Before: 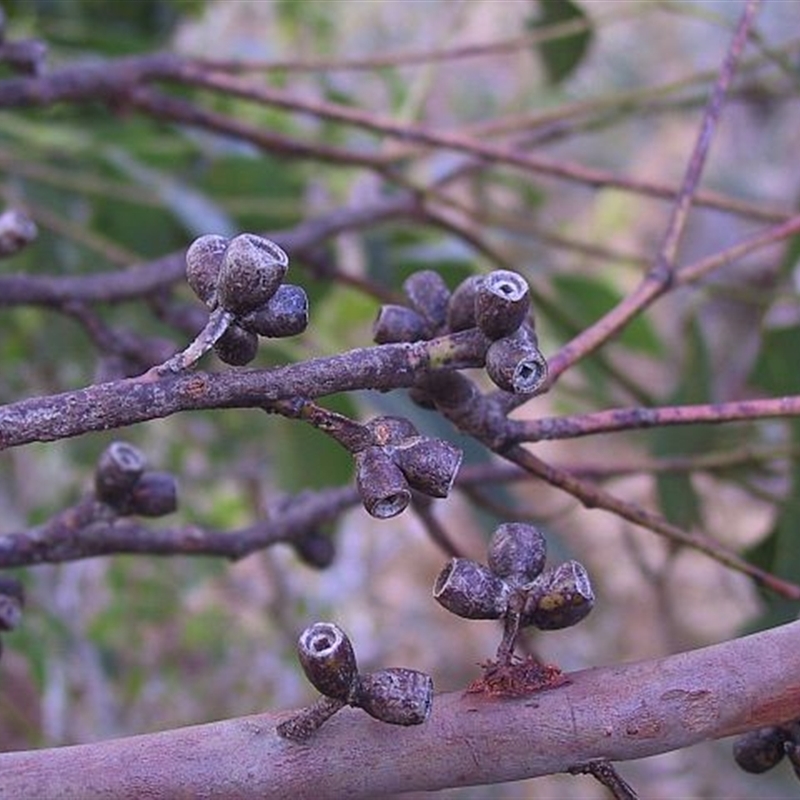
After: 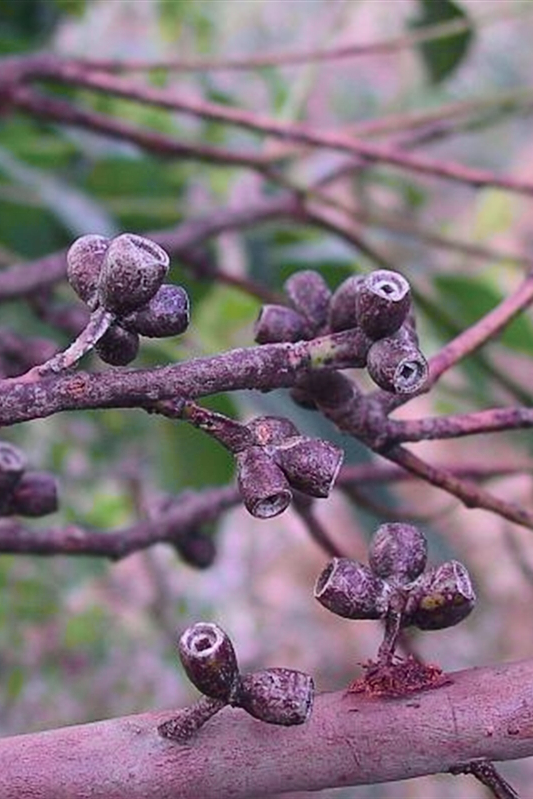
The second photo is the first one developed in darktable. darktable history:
crop and rotate: left 15.055%, right 18.278%
tone curve: curves: ch0 [(0, 0.003) (0.056, 0.041) (0.211, 0.187) (0.482, 0.519) (0.836, 0.864) (0.997, 0.984)]; ch1 [(0, 0) (0.276, 0.206) (0.393, 0.364) (0.482, 0.471) (0.506, 0.5) (0.523, 0.523) (0.572, 0.604) (0.635, 0.665) (0.695, 0.759) (1, 1)]; ch2 [(0, 0) (0.438, 0.456) (0.473, 0.47) (0.503, 0.503) (0.536, 0.527) (0.562, 0.584) (0.612, 0.61) (0.679, 0.72) (1, 1)], color space Lab, independent channels, preserve colors none
